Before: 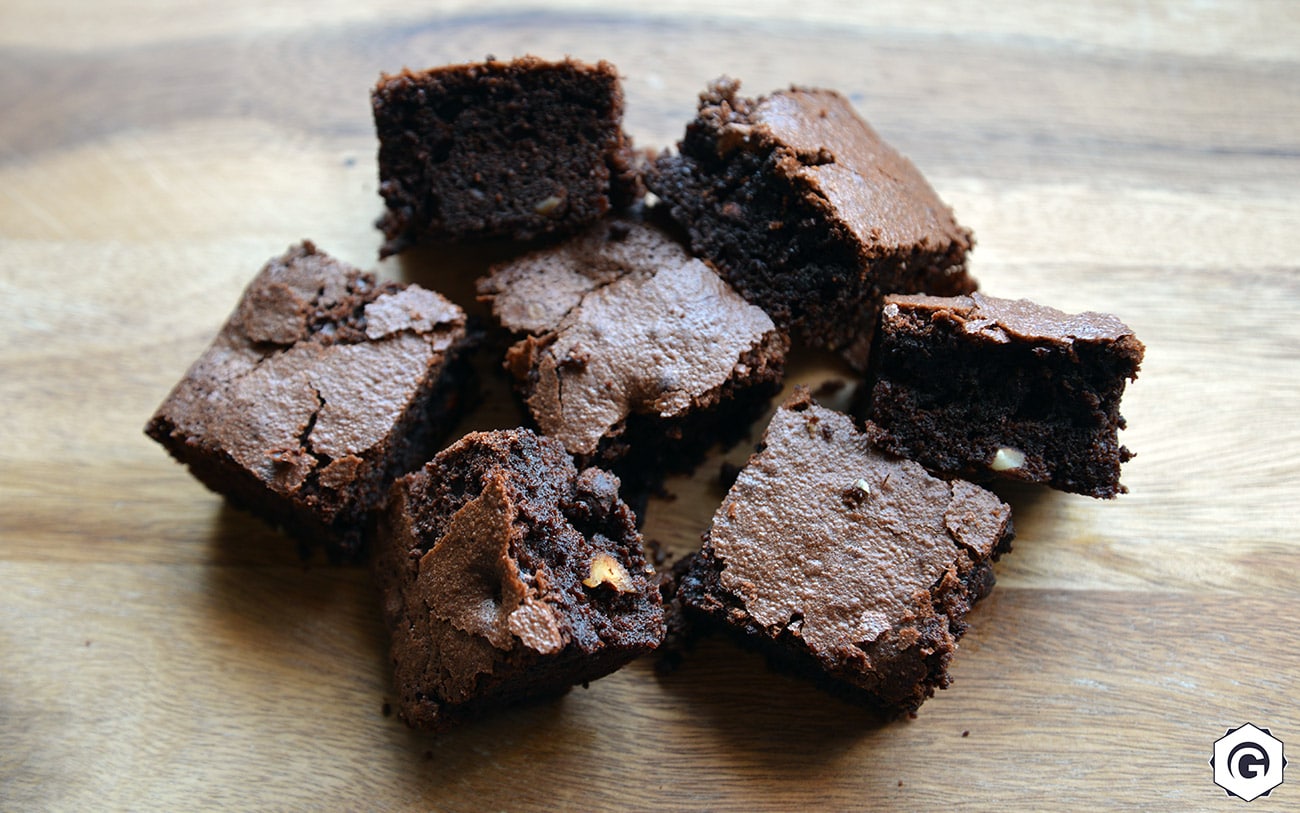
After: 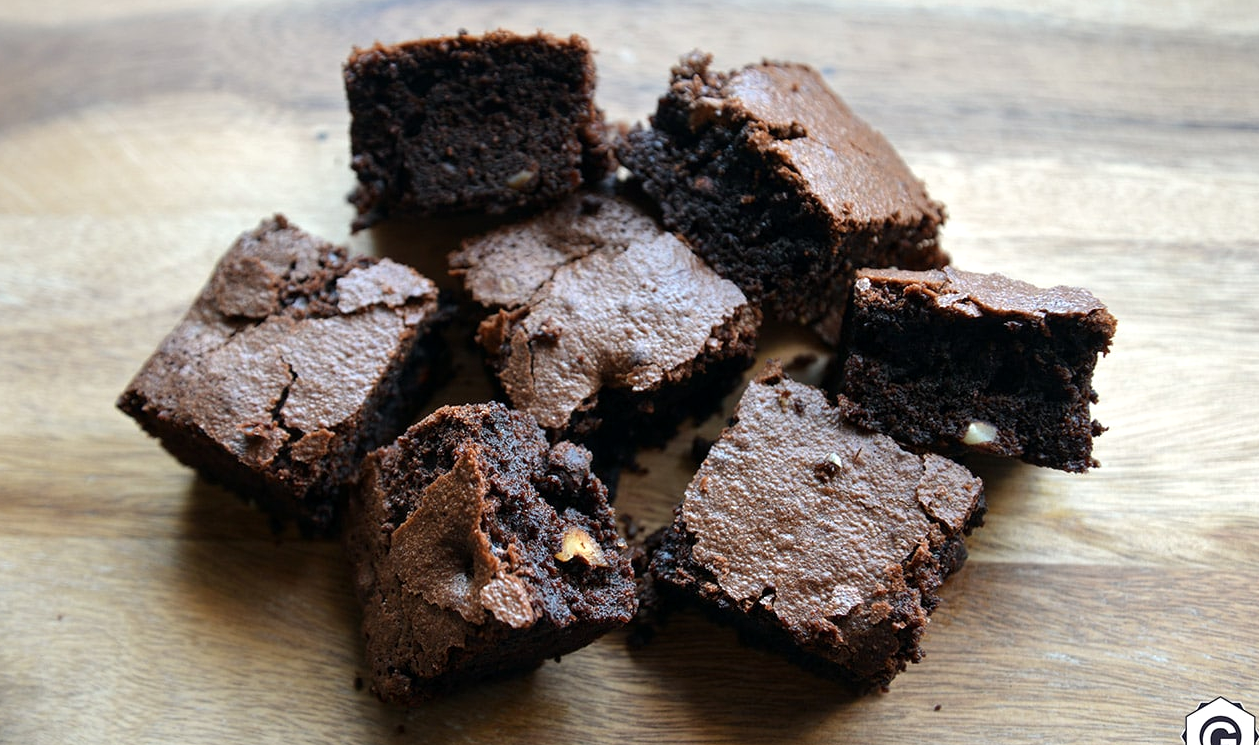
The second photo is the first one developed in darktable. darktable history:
local contrast: highlights 105%, shadows 98%, detail 119%, midtone range 0.2
crop: left 2.194%, top 3.307%, right 0.929%, bottom 4.936%
